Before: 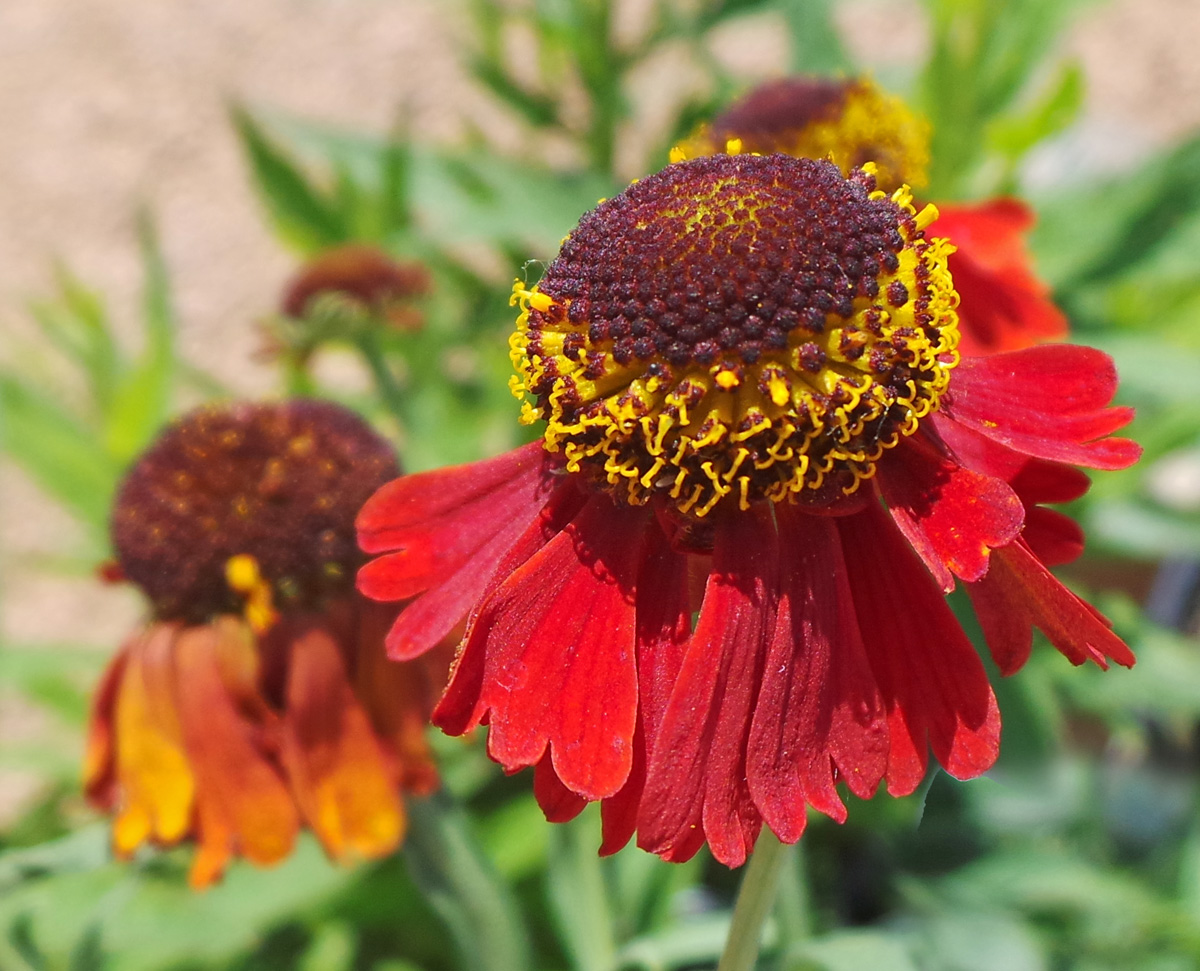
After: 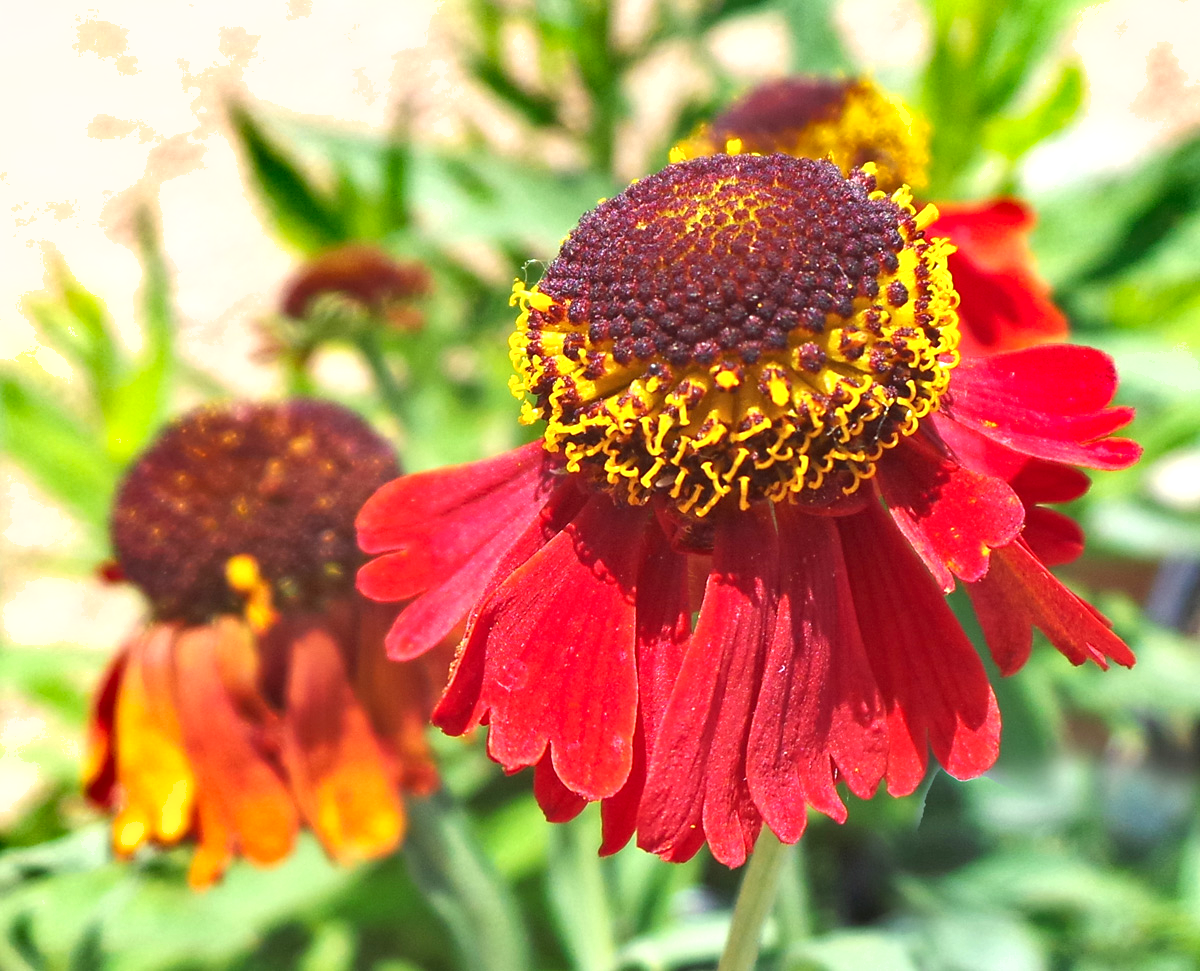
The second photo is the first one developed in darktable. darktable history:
shadows and highlights: white point adjustment 0.05, highlights color adjustment 55.9%, soften with gaussian
exposure: black level correction 0, exposure 0.877 EV, compensate exposure bias true, compensate highlight preservation false
